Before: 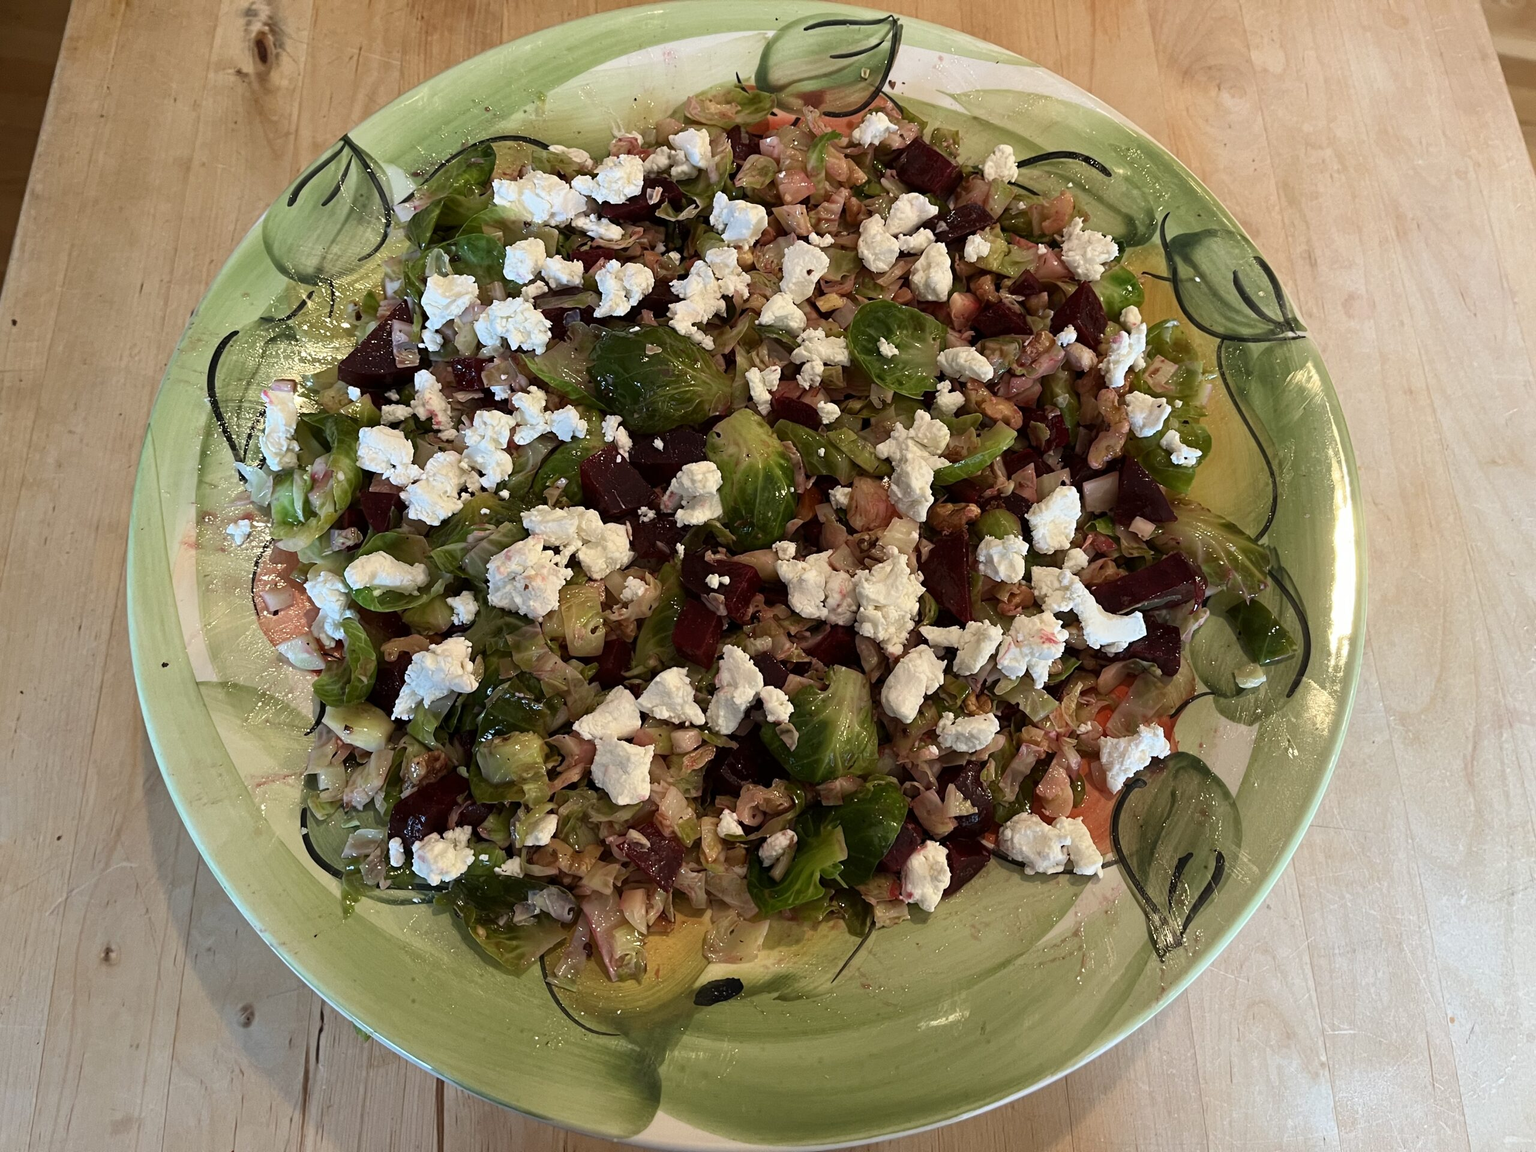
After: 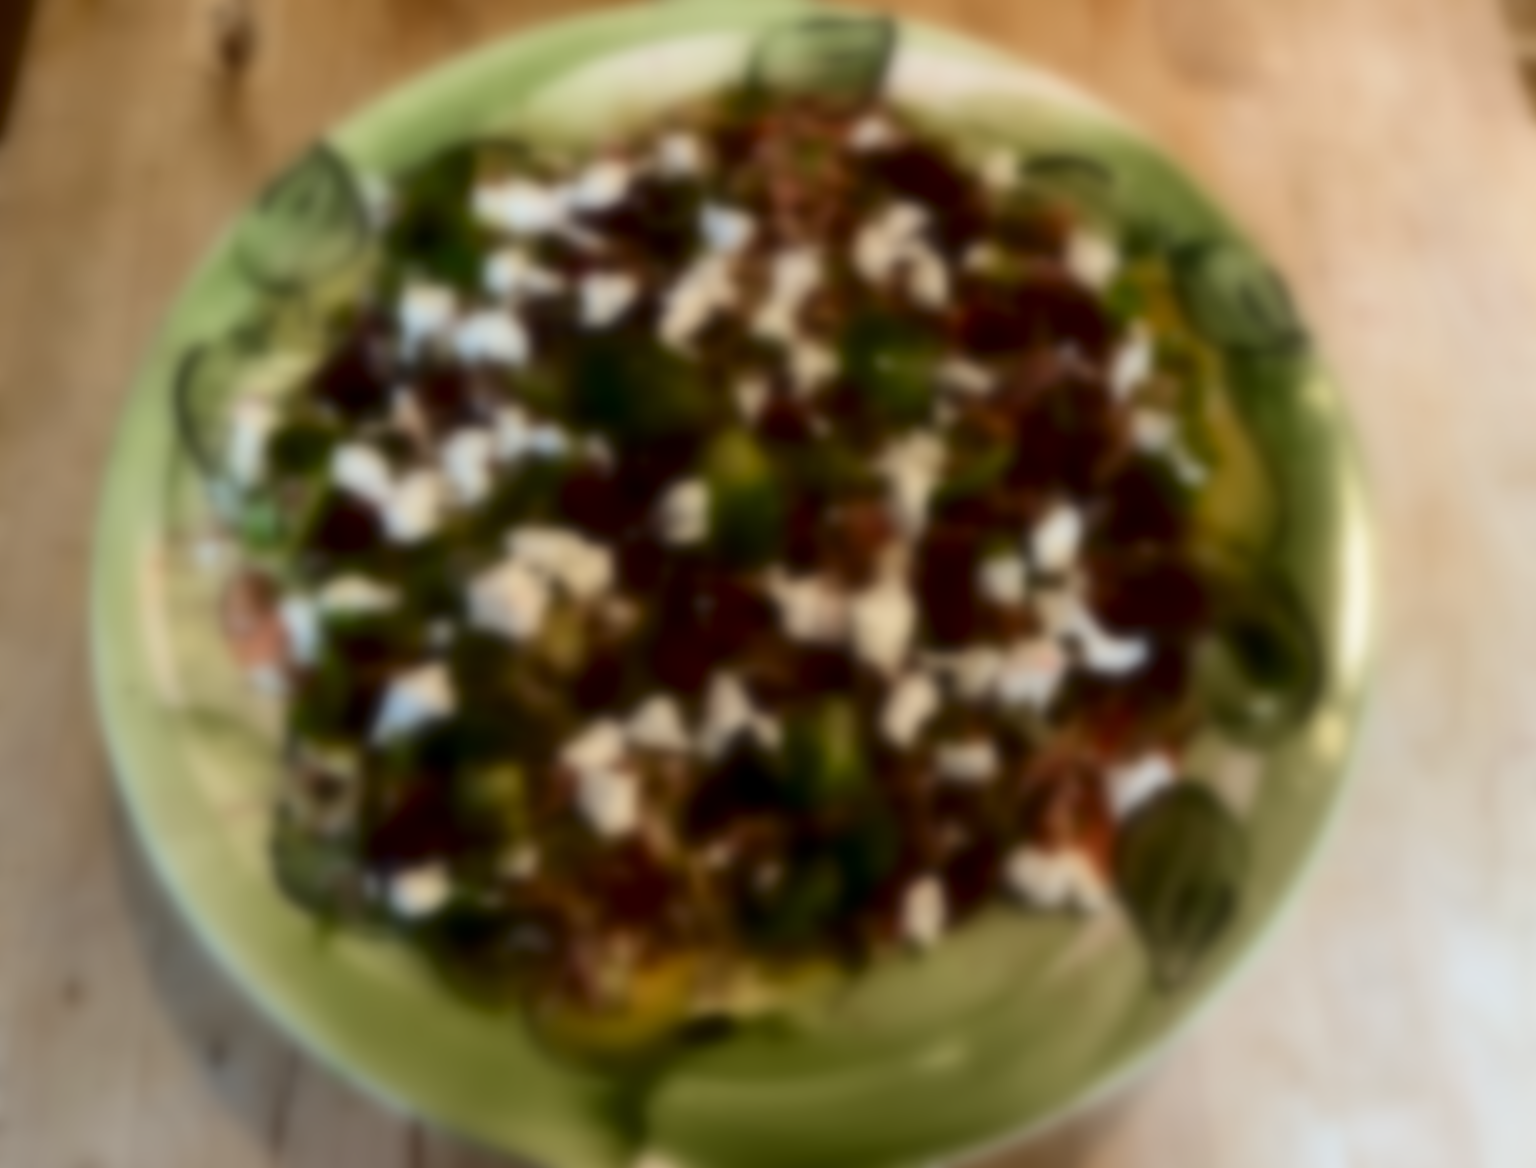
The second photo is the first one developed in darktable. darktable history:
crop and rotate: left 2.536%, right 1.107%, bottom 2.246%
lowpass: radius 16, unbound 0
contrast brightness saturation: contrast 0.22, brightness -0.19, saturation 0.24
sharpen: on, module defaults
local contrast: highlights 100%, shadows 100%, detail 120%, midtone range 0.2
